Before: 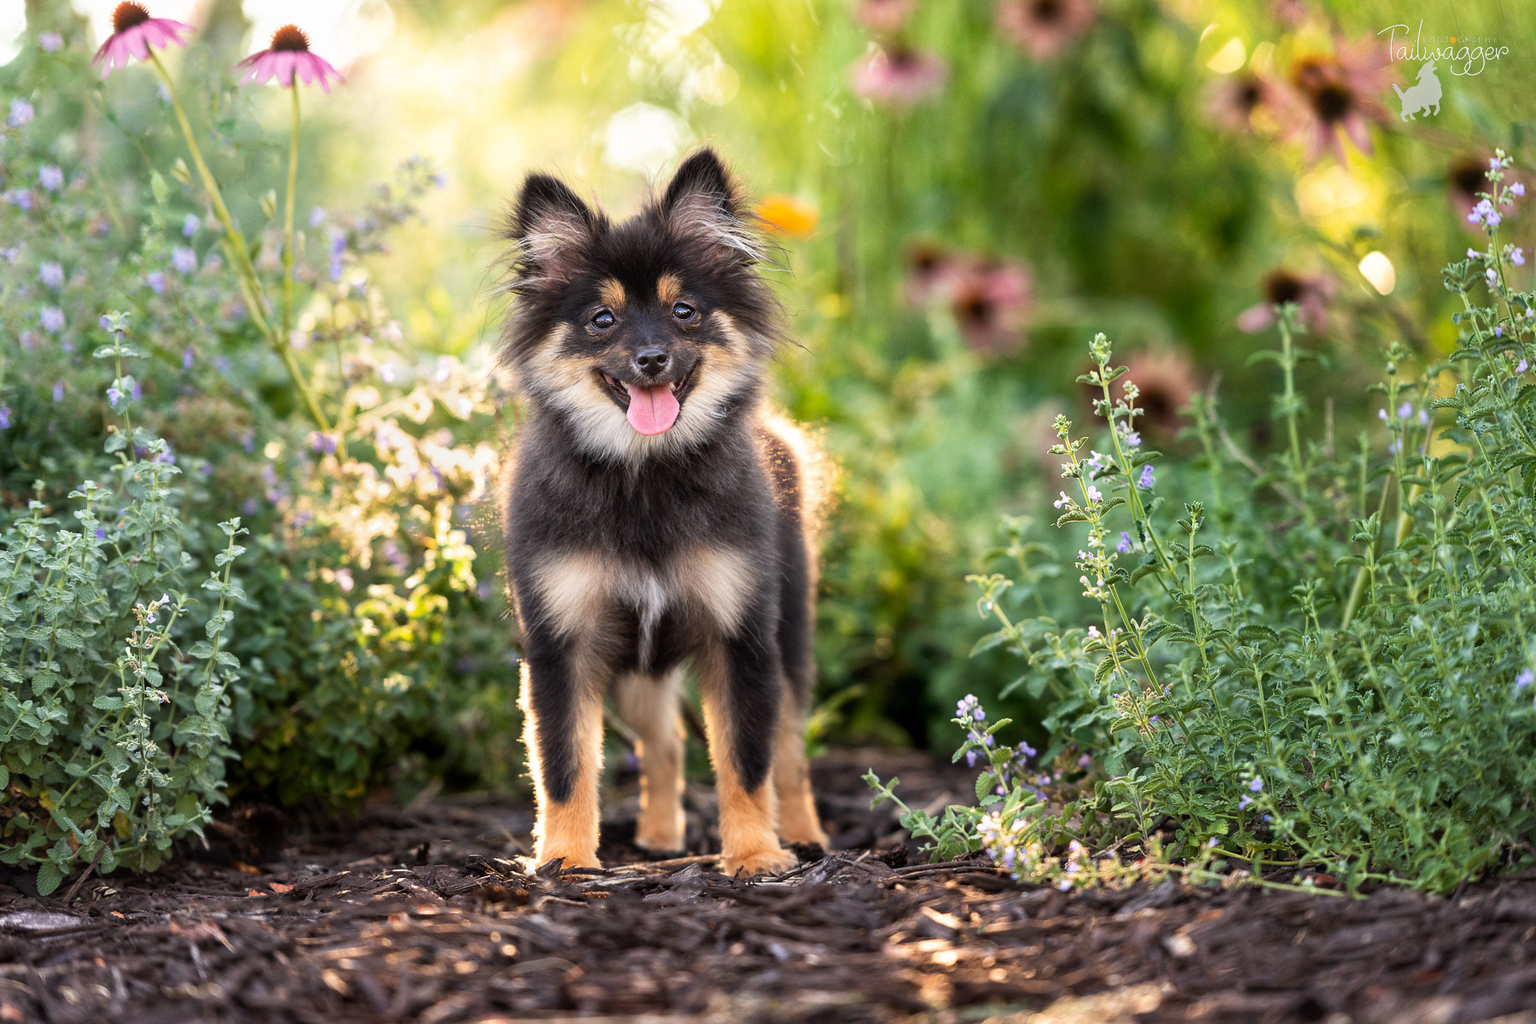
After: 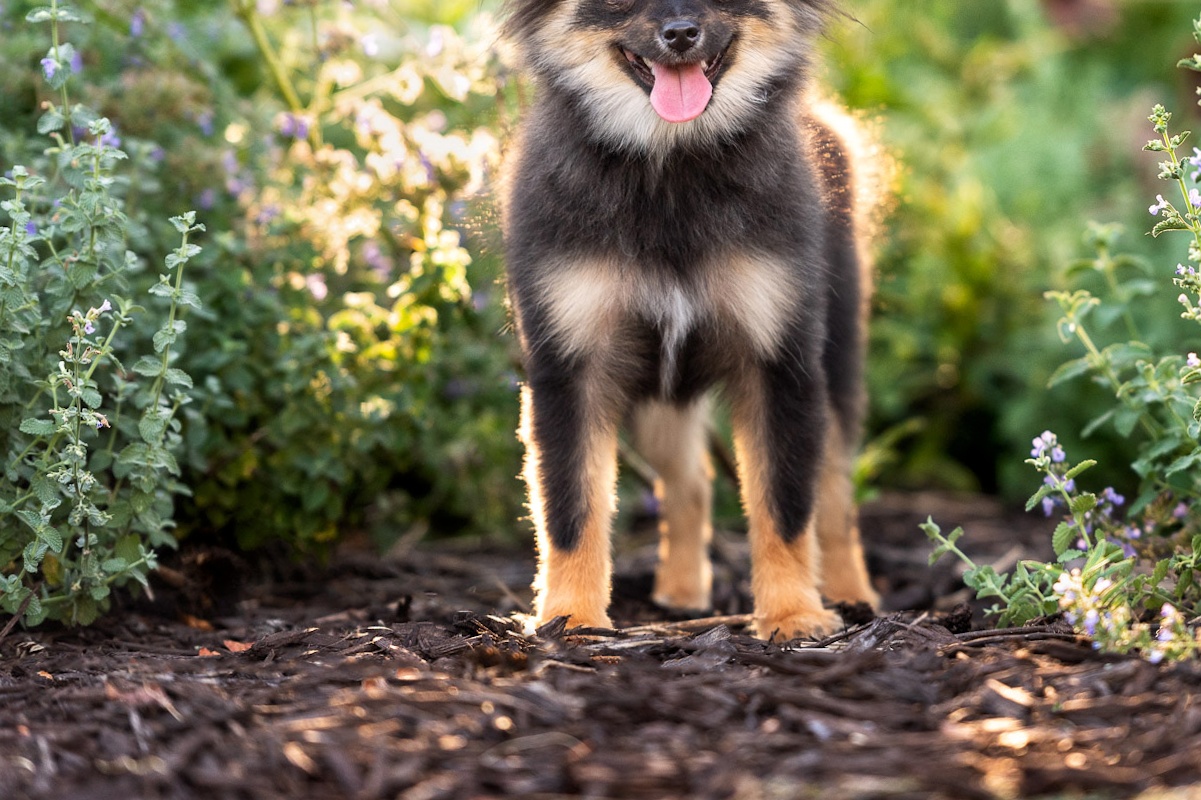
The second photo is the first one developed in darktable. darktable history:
crop and rotate: angle -0.82°, left 3.85%, top 31.828%, right 27.992%
tone equalizer: -8 EV -0.55 EV
